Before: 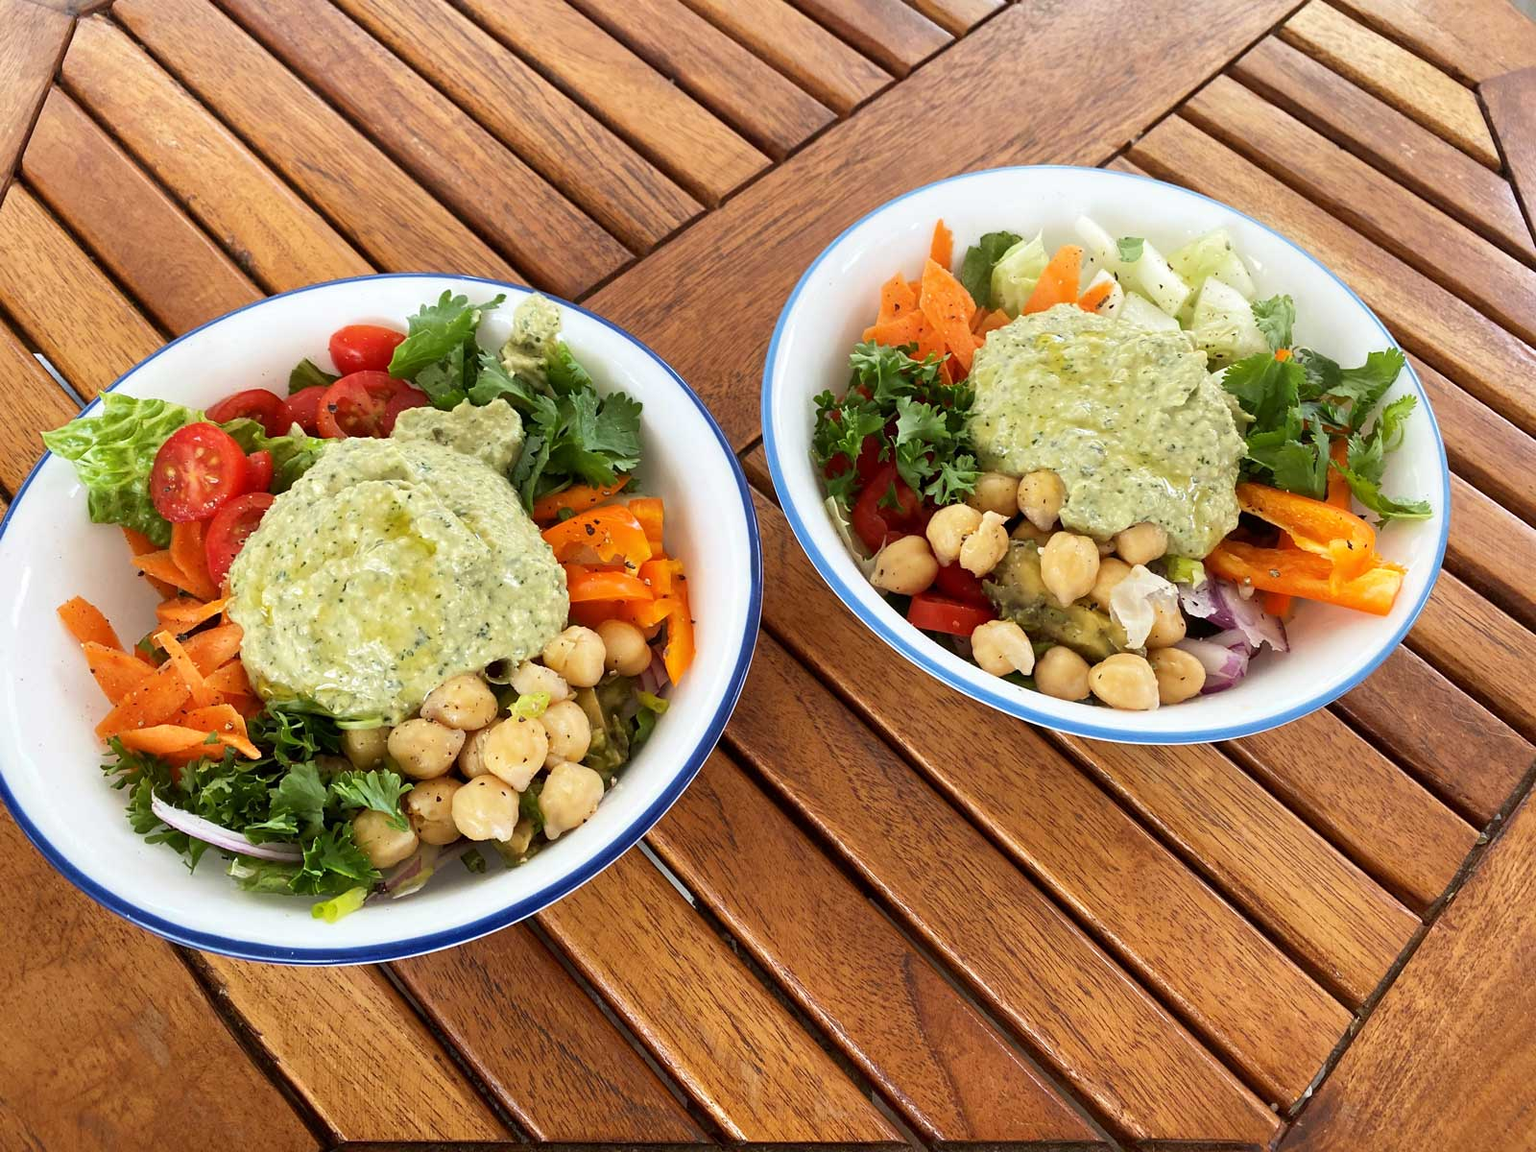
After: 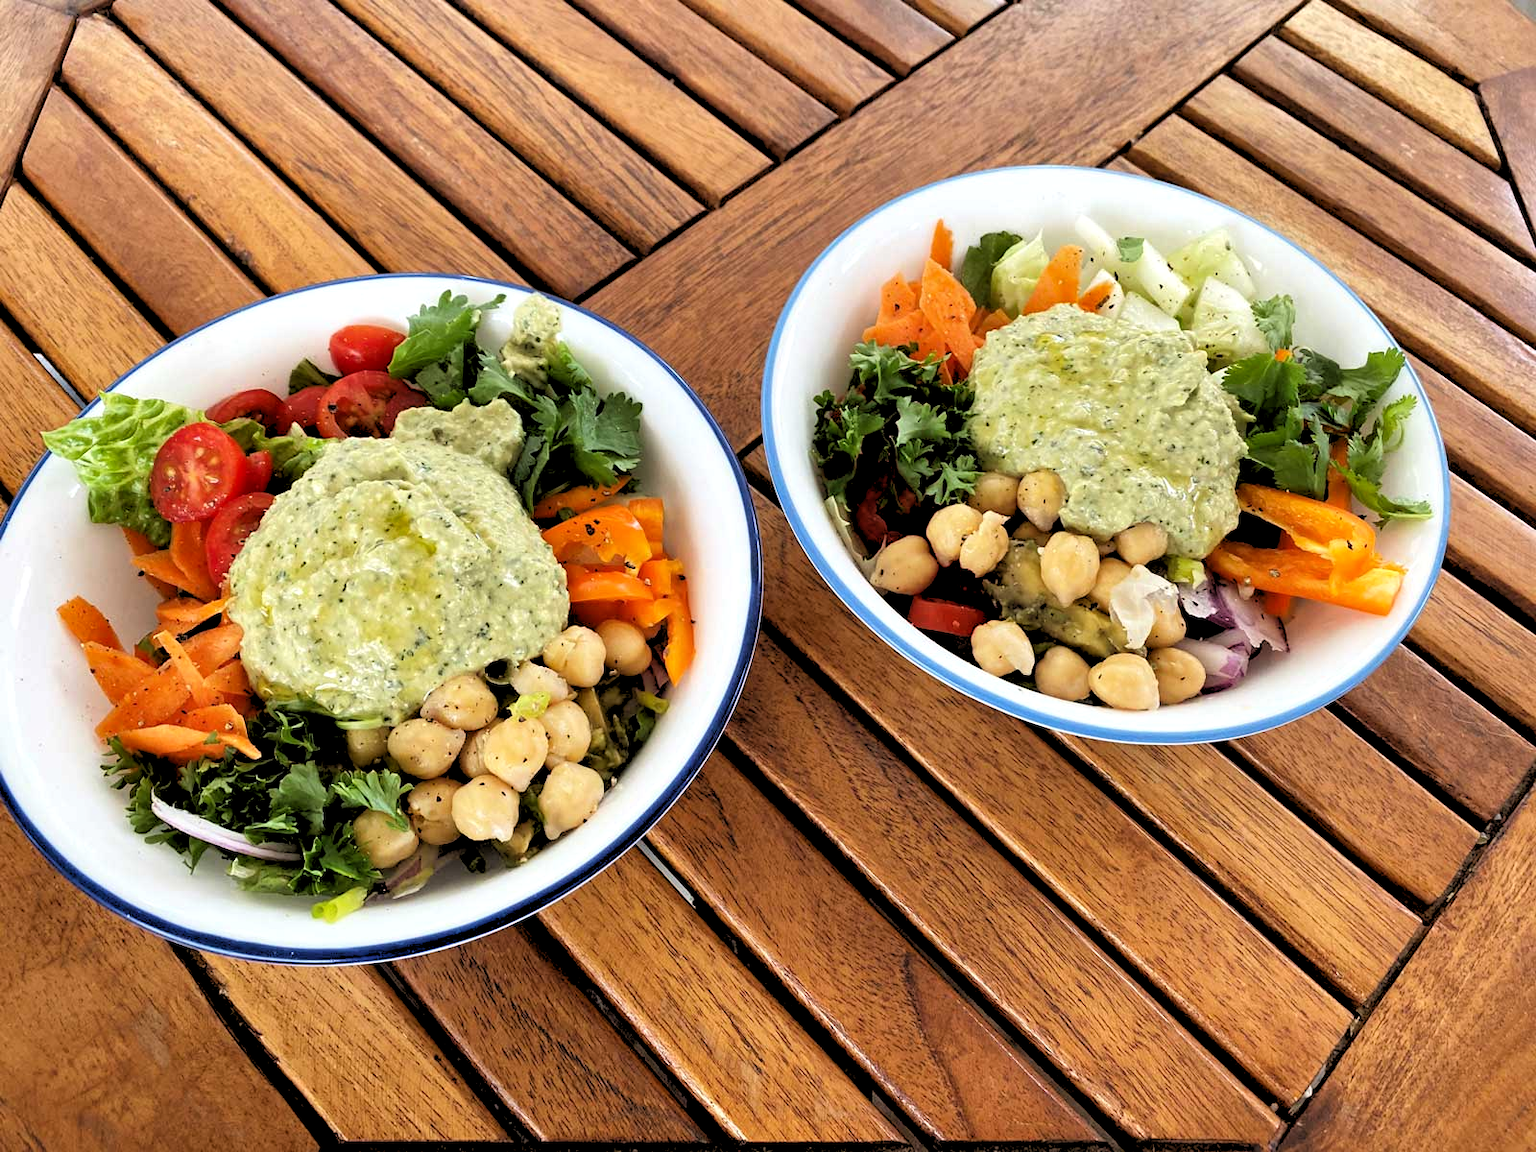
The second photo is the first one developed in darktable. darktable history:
shadows and highlights: shadows 22.7, highlights -48.71, soften with gaussian
rgb levels: levels [[0.029, 0.461, 0.922], [0, 0.5, 1], [0, 0.5, 1]]
